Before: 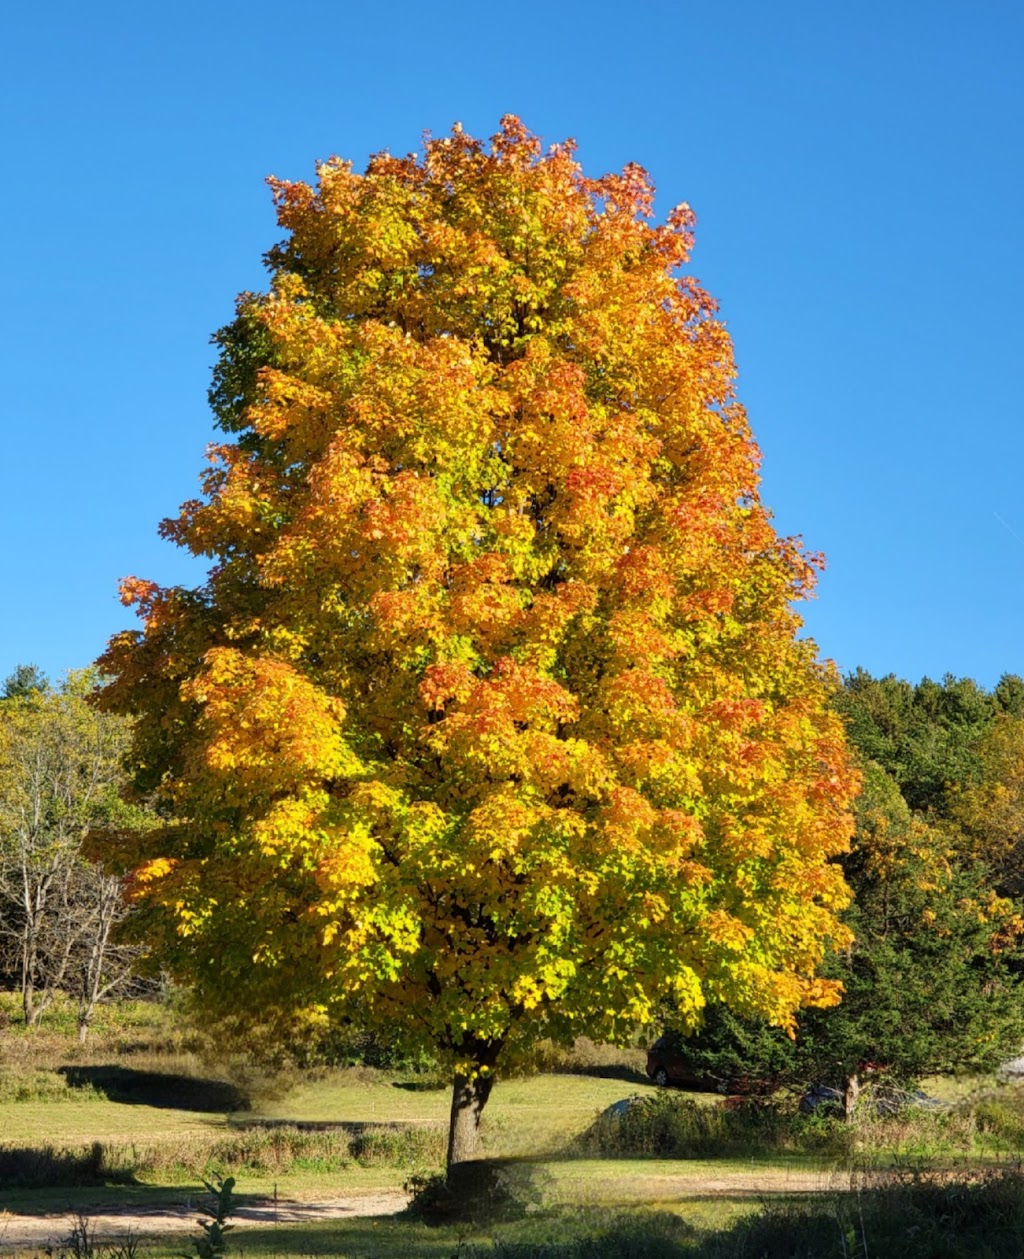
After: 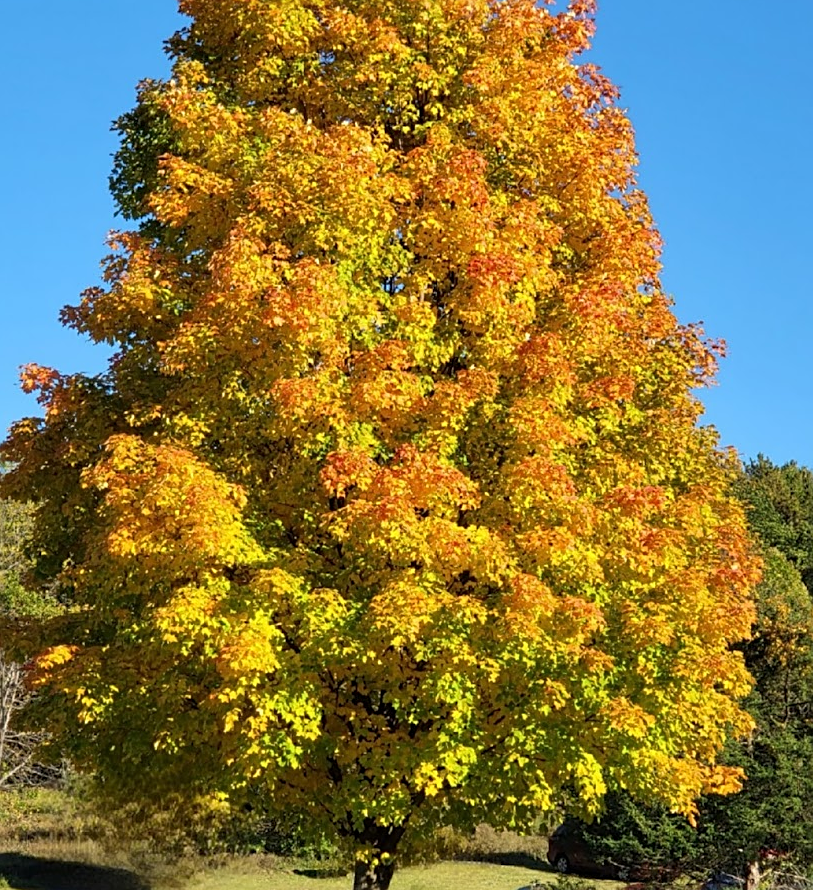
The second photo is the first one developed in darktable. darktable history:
crop: left 9.712%, top 16.928%, right 10.845%, bottom 12.332%
sharpen: on, module defaults
